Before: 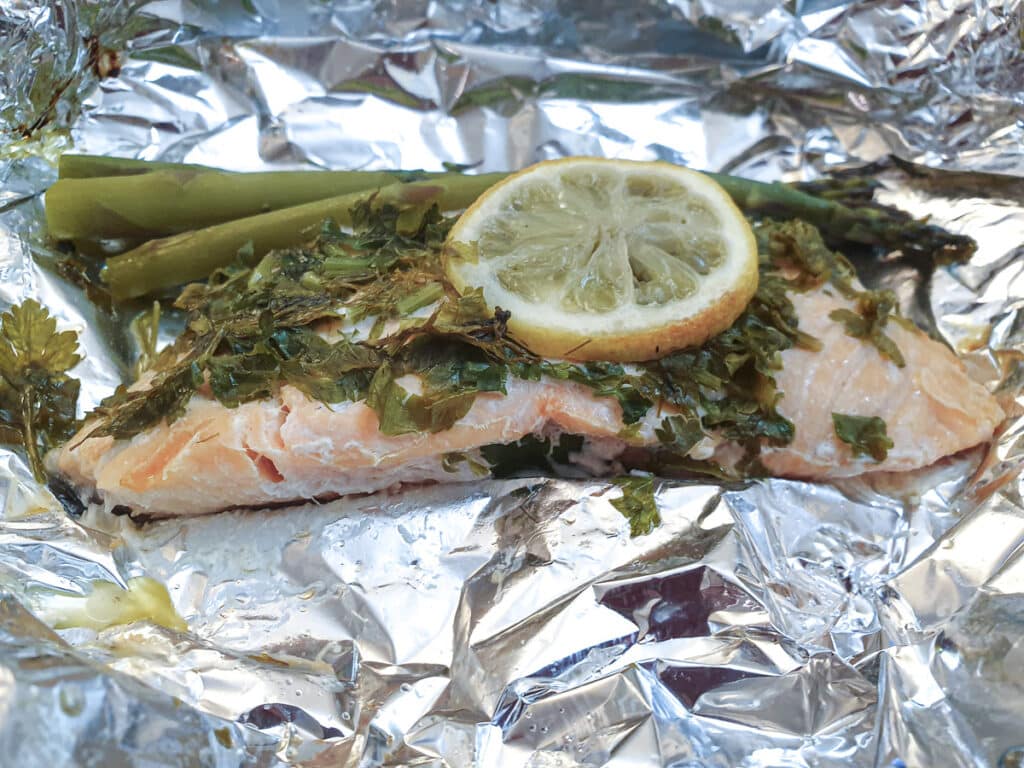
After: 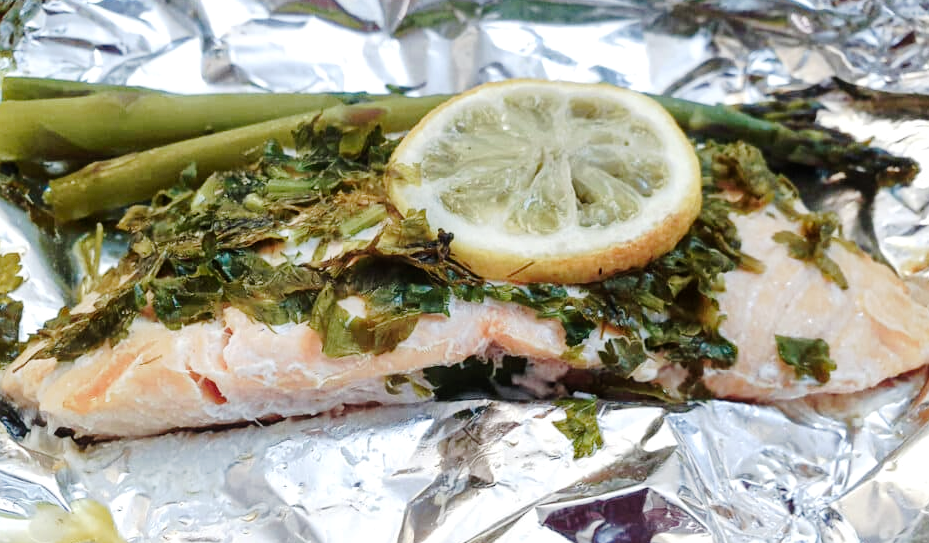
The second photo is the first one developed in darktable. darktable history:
crop: left 5.616%, top 10.188%, right 3.599%, bottom 19.046%
local contrast: mode bilateral grid, contrast 21, coarseness 50, detail 130%, midtone range 0.2
tone curve: curves: ch0 [(0, 0) (0.003, 0.013) (0.011, 0.016) (0.025, 0.021) (0.044, 0.029) (0.069, 0.039) (0.1, 0.056) (0.136, 0.085) (0.177, 0.14) (0.224, 0.201) (0.277, 0.28) (0.335, 0.372) (0.399, 0.475) (0.468, 0.567) (0.543, 0.643) (0.623, 0.722) (0.709, 0.801) (0.801, 0.859) (0.898, 0.927) (1, 1)], preserve colors none
